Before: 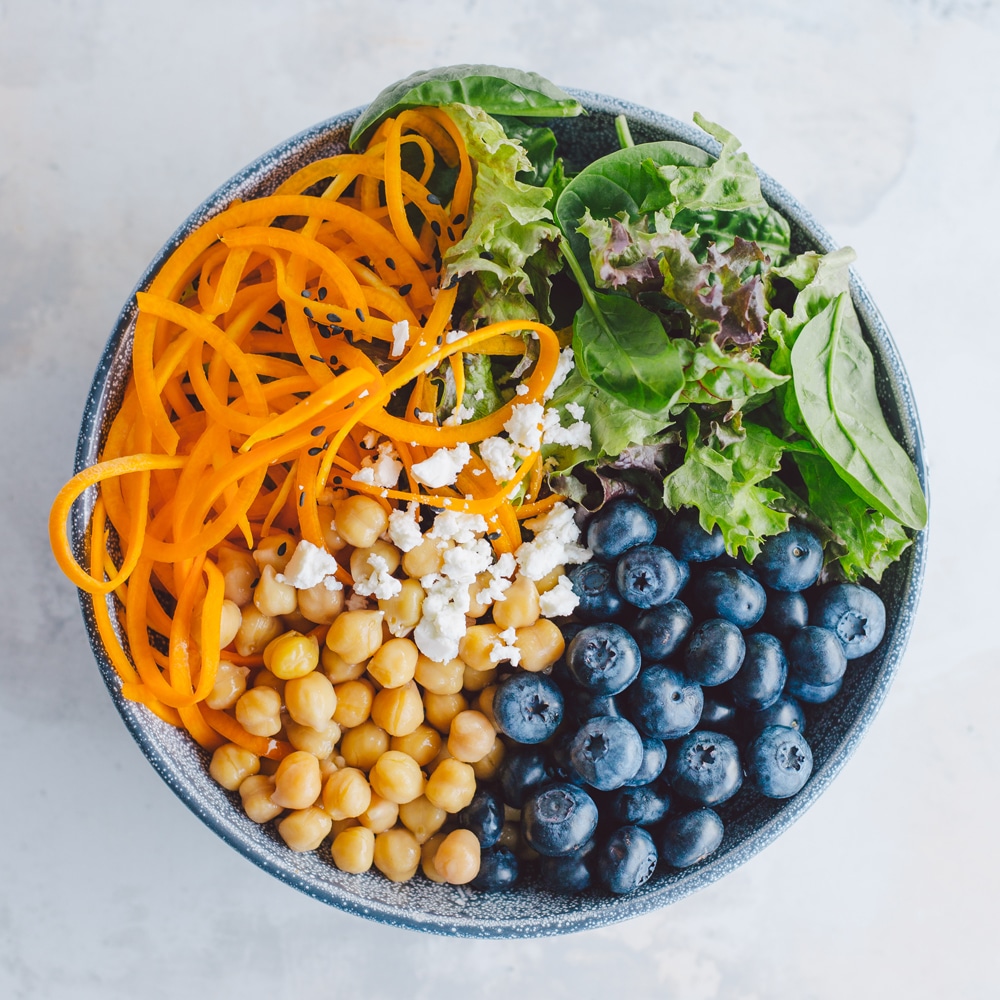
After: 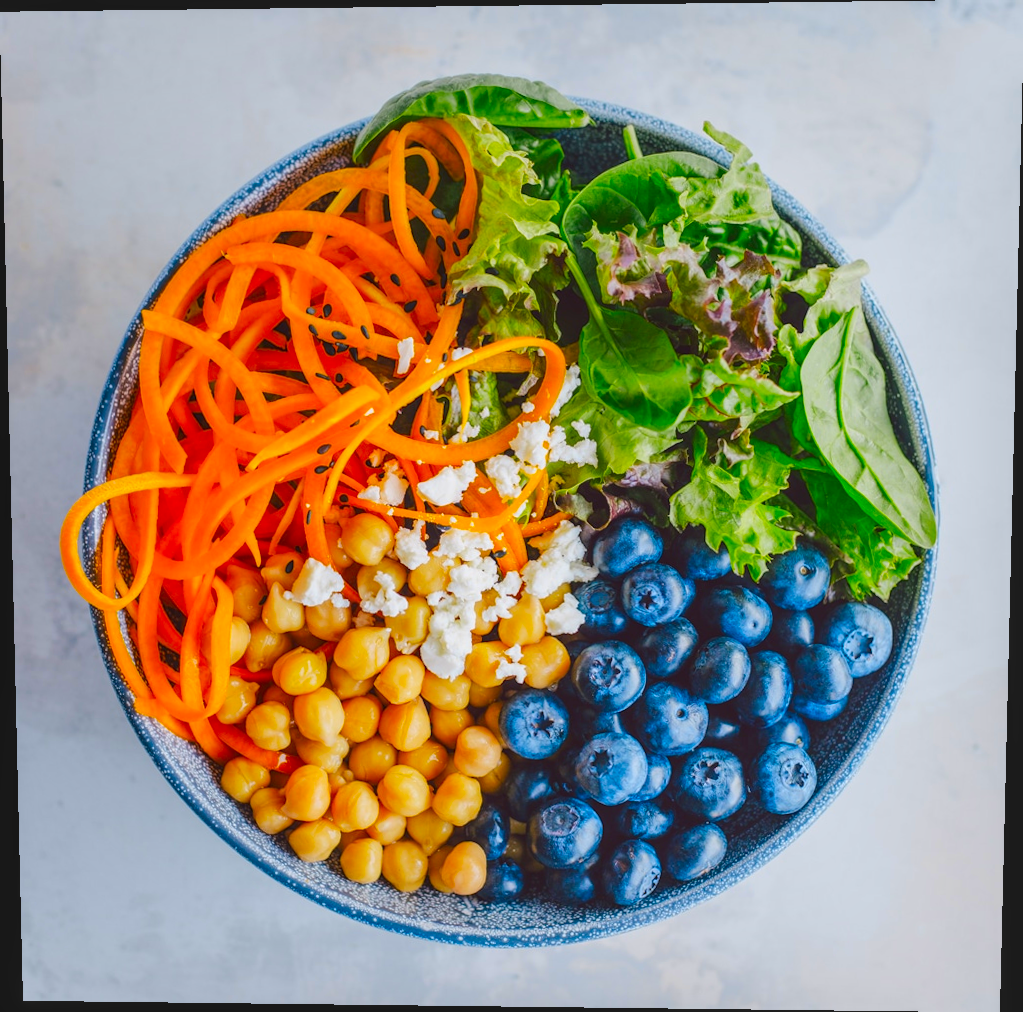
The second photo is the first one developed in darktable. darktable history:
local contrast: on, module defaults
contrast brightness saturation: contrast -0.11
rotate and perspective: lens shift (vertical) 0.048, lens shift (horizontal) -0.024, automatic cropping off
color contrast: green-magenta contrast 1.55, blue-yellow contrast 1.83
